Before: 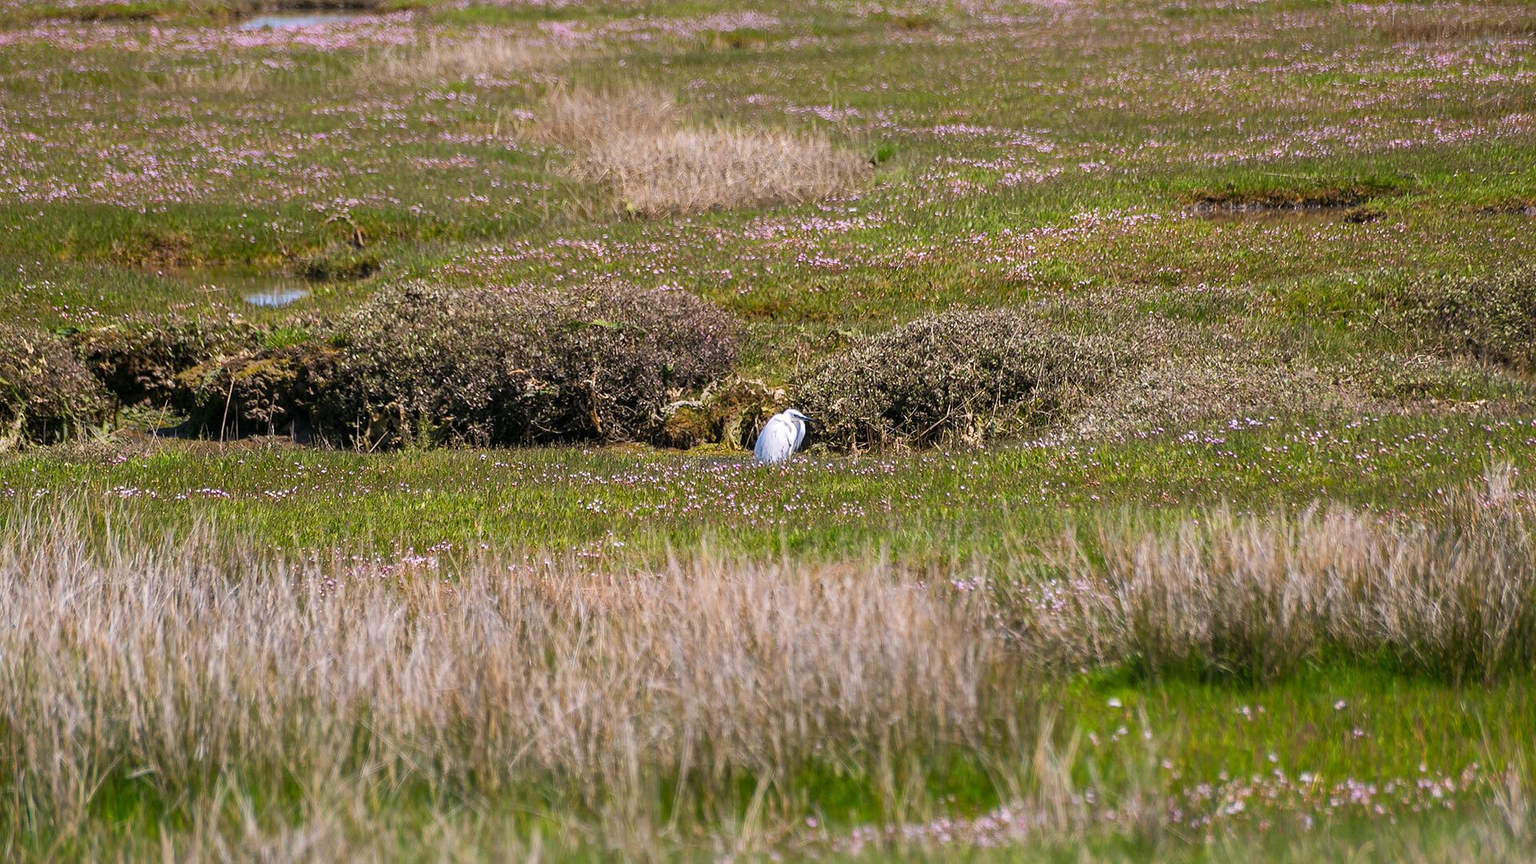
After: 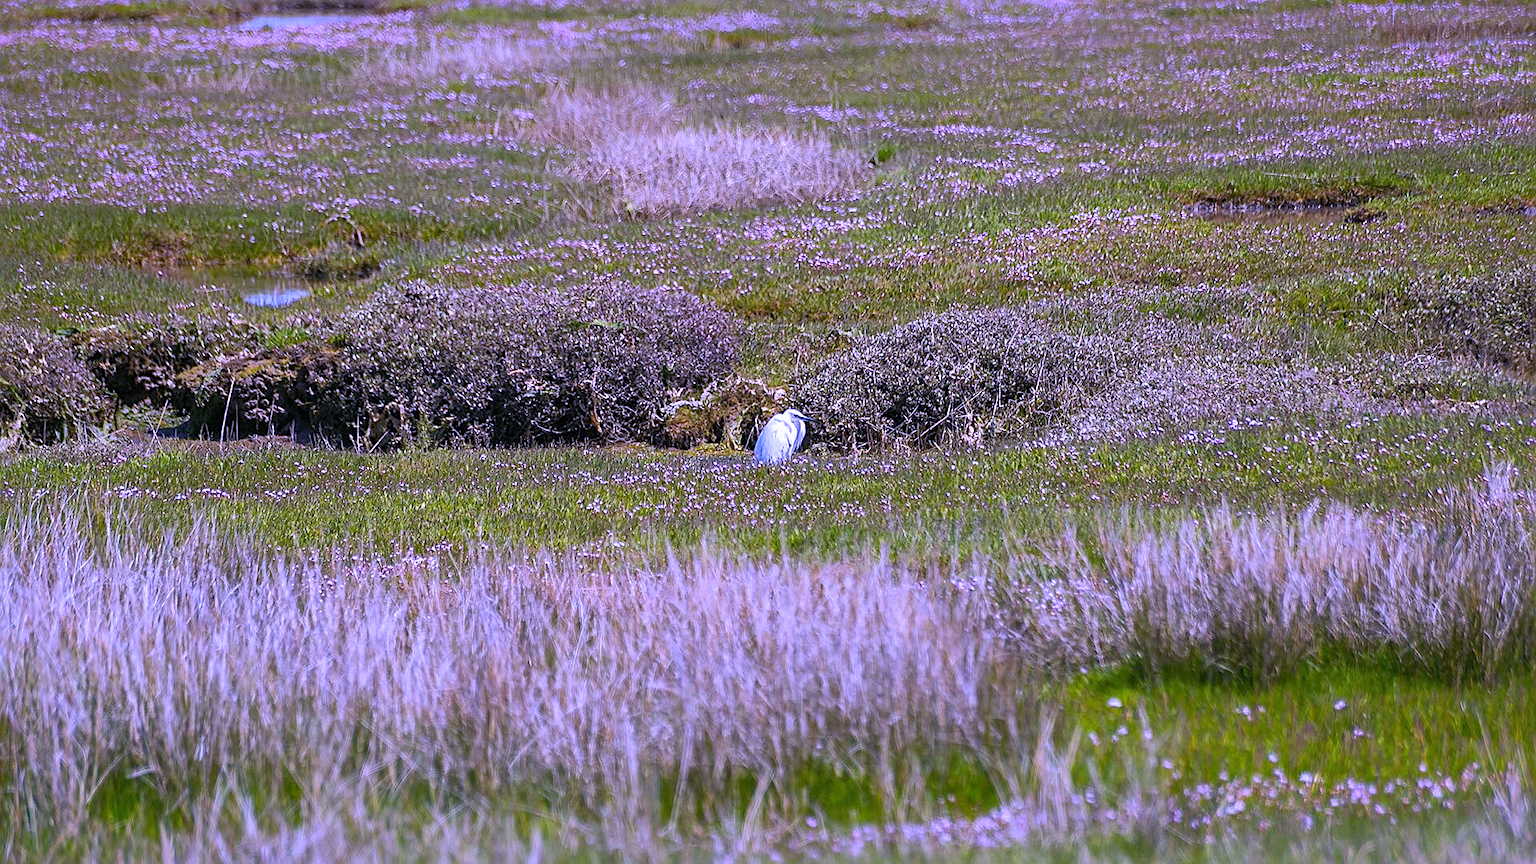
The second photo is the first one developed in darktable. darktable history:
sharpen: on, module defaults
shadows and highlights: on, module defaults
white balance: red 0.98, blue 1.61
